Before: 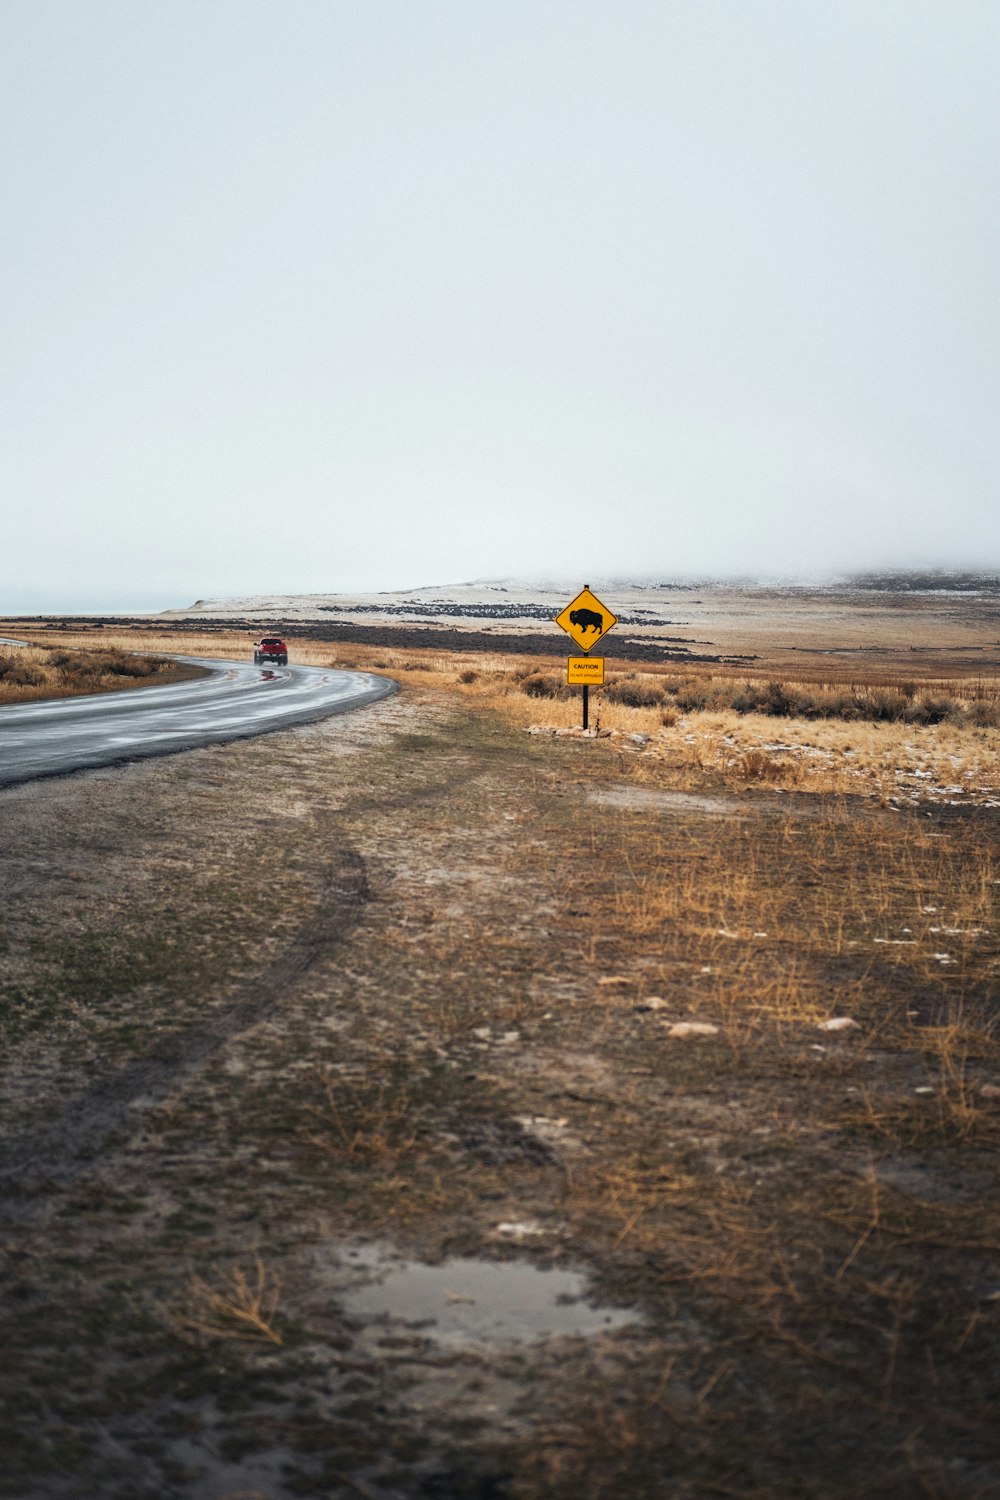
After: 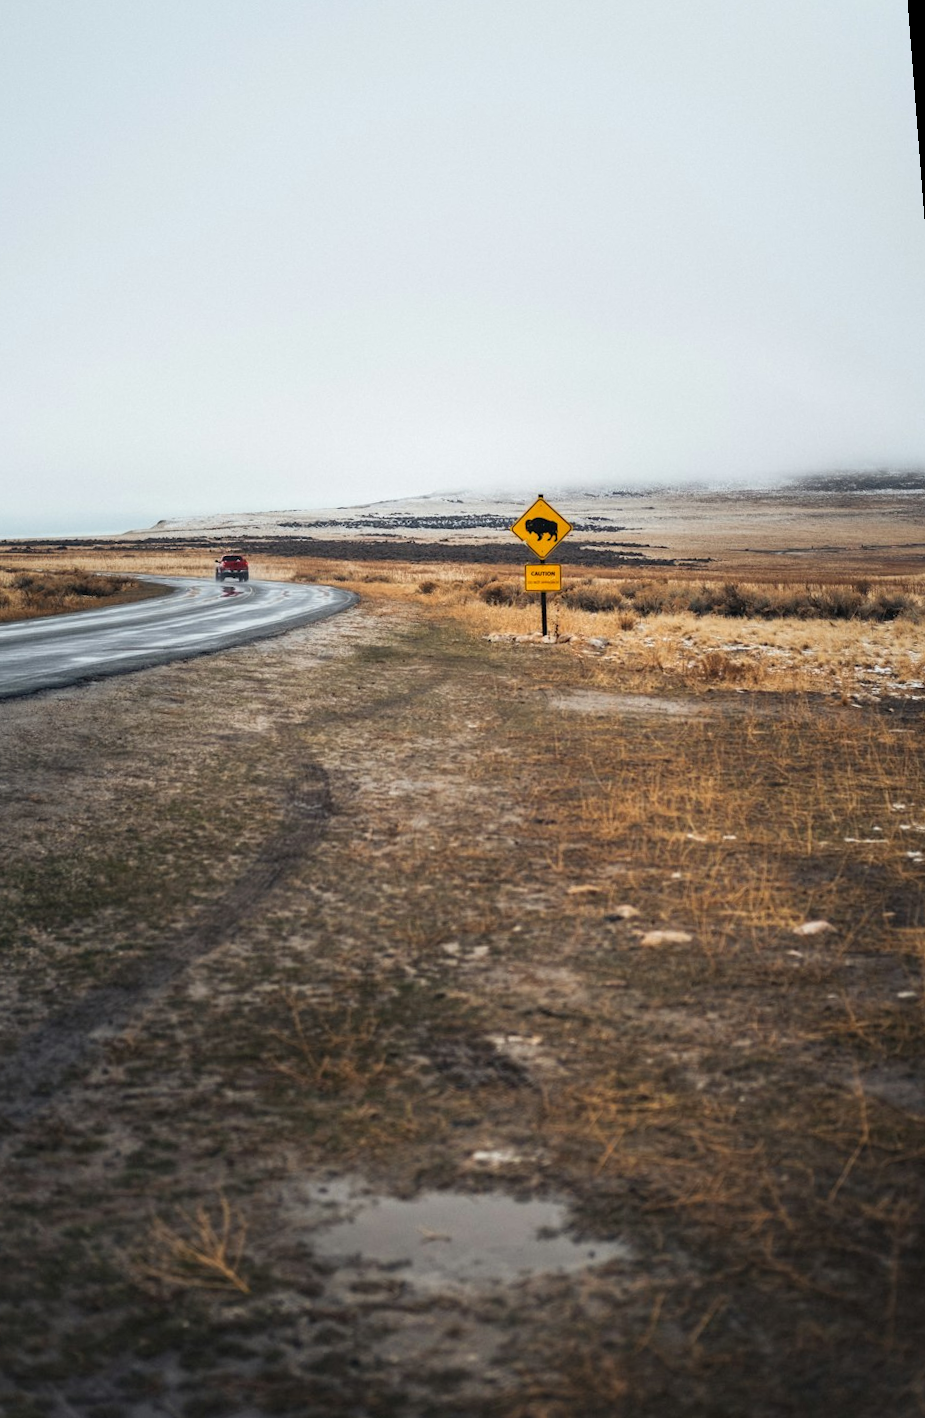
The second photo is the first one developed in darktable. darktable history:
rotate and perspective: rotation -1.68°, lens shift (vertical) -0.146, crop left 0.049, crop right 0.912, crop top 0.032, crop bottom 0.96
color zones: mix -62.47%
